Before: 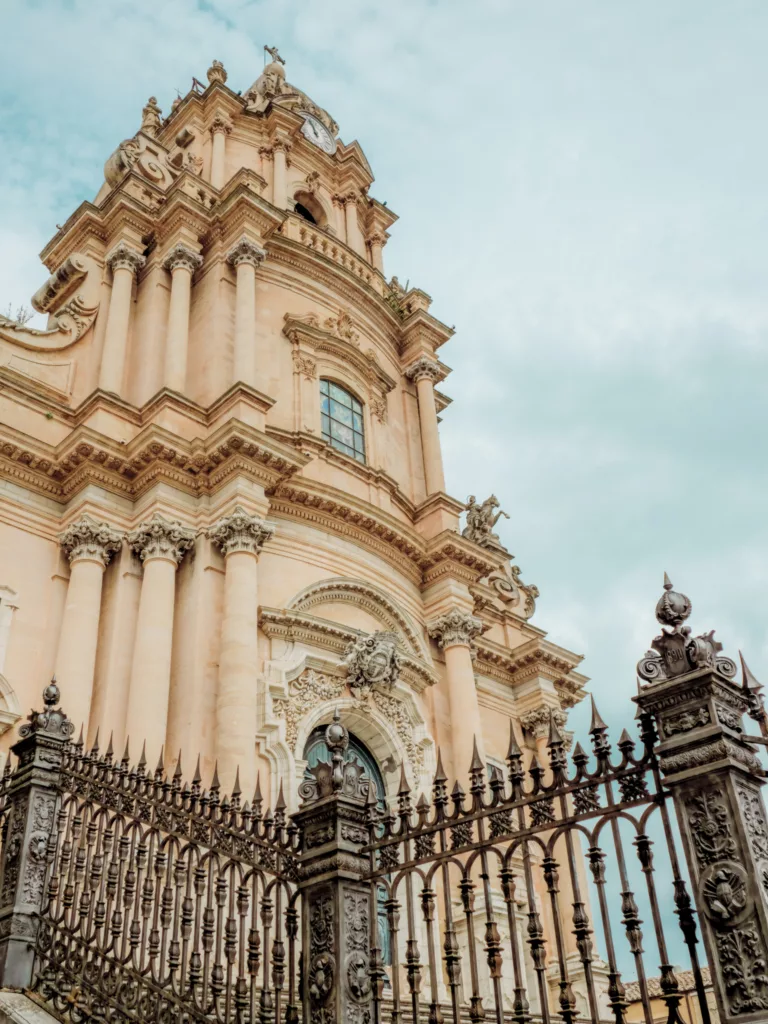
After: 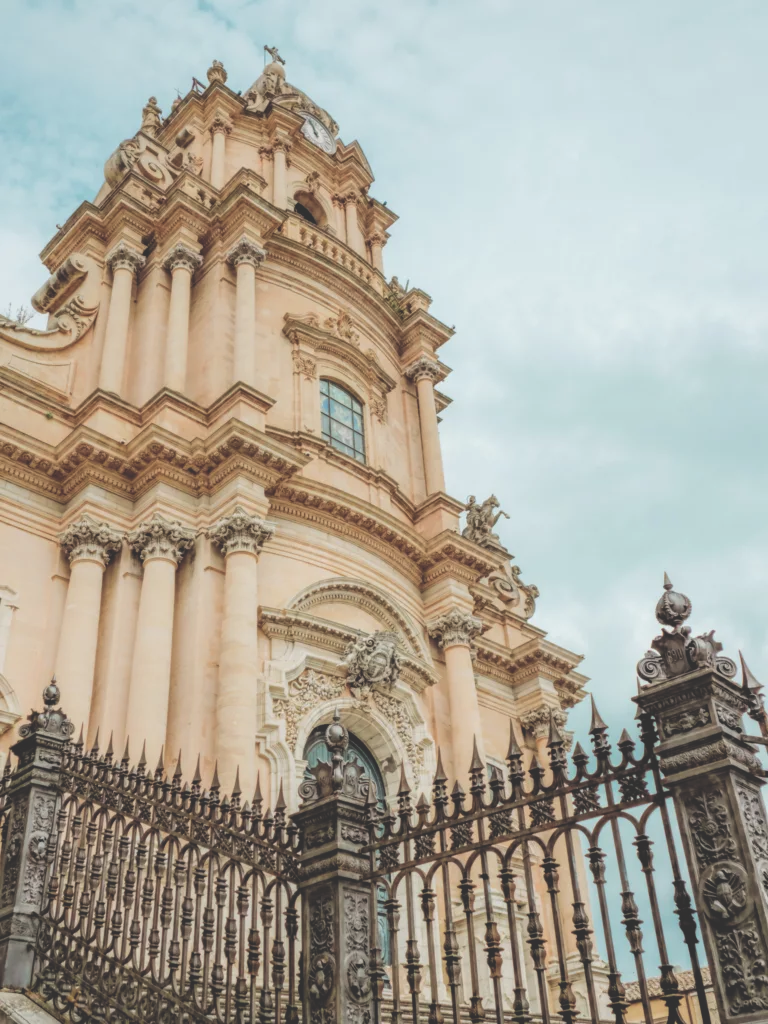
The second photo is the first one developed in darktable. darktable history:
exposure: black level correction -0.031, compensate exposure bias true, compensate highlight preservation false
